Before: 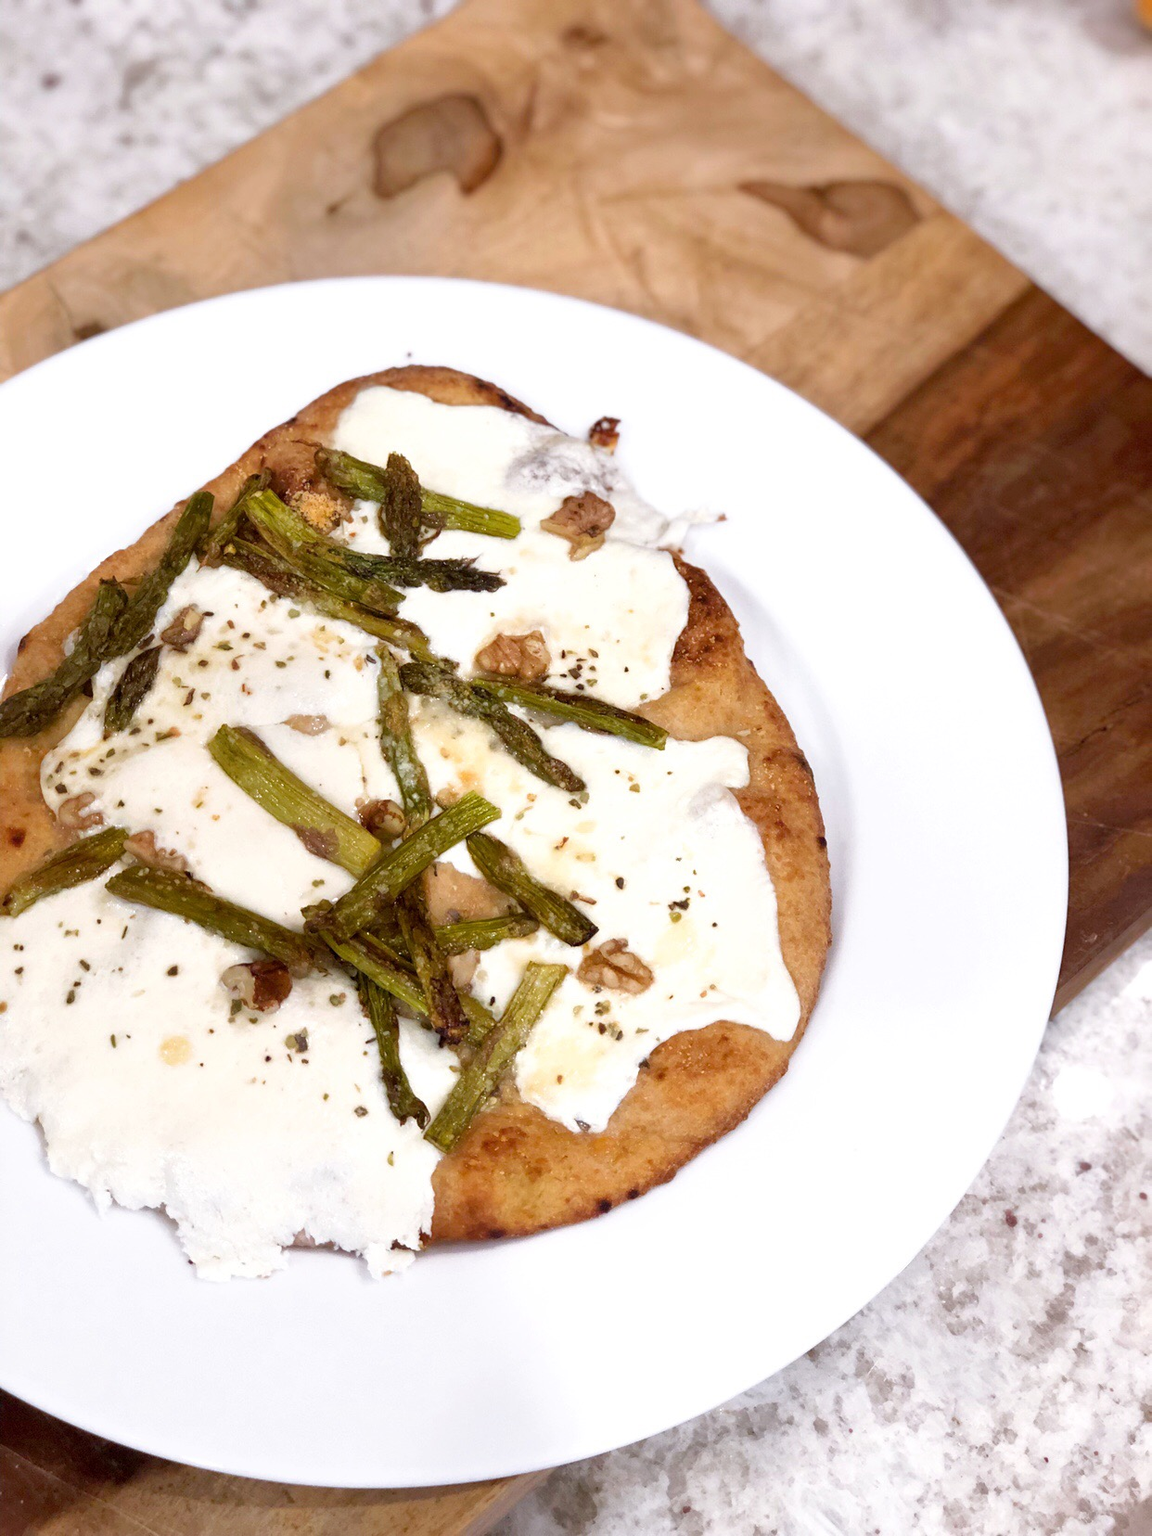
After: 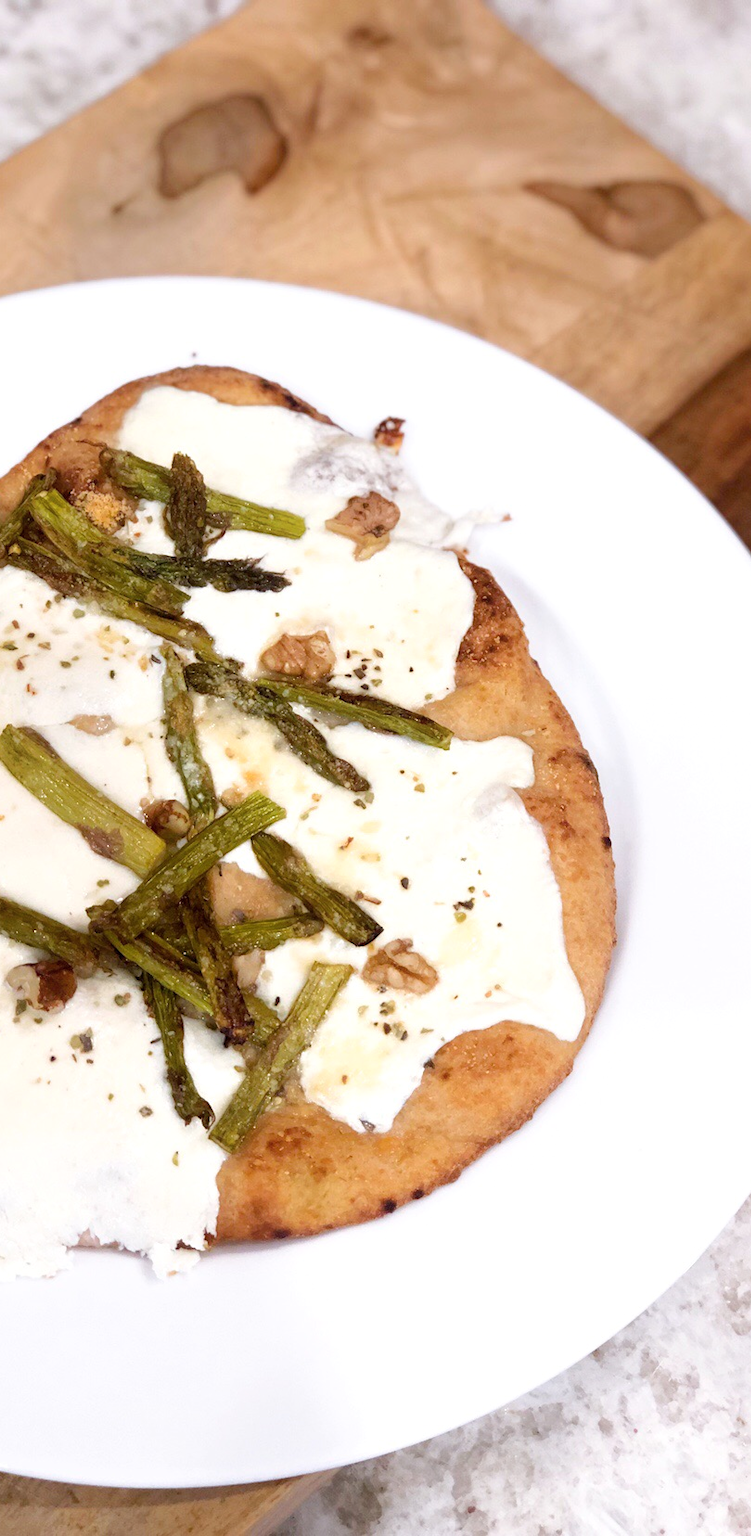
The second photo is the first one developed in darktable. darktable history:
shadows and highlights: radius 95.8, shadows -13.69, white point adjustment 0.256, highlights 33.07, compress 48.36%, soften with gaussian
crop and rotate: left 18.746%, right 15.976%
